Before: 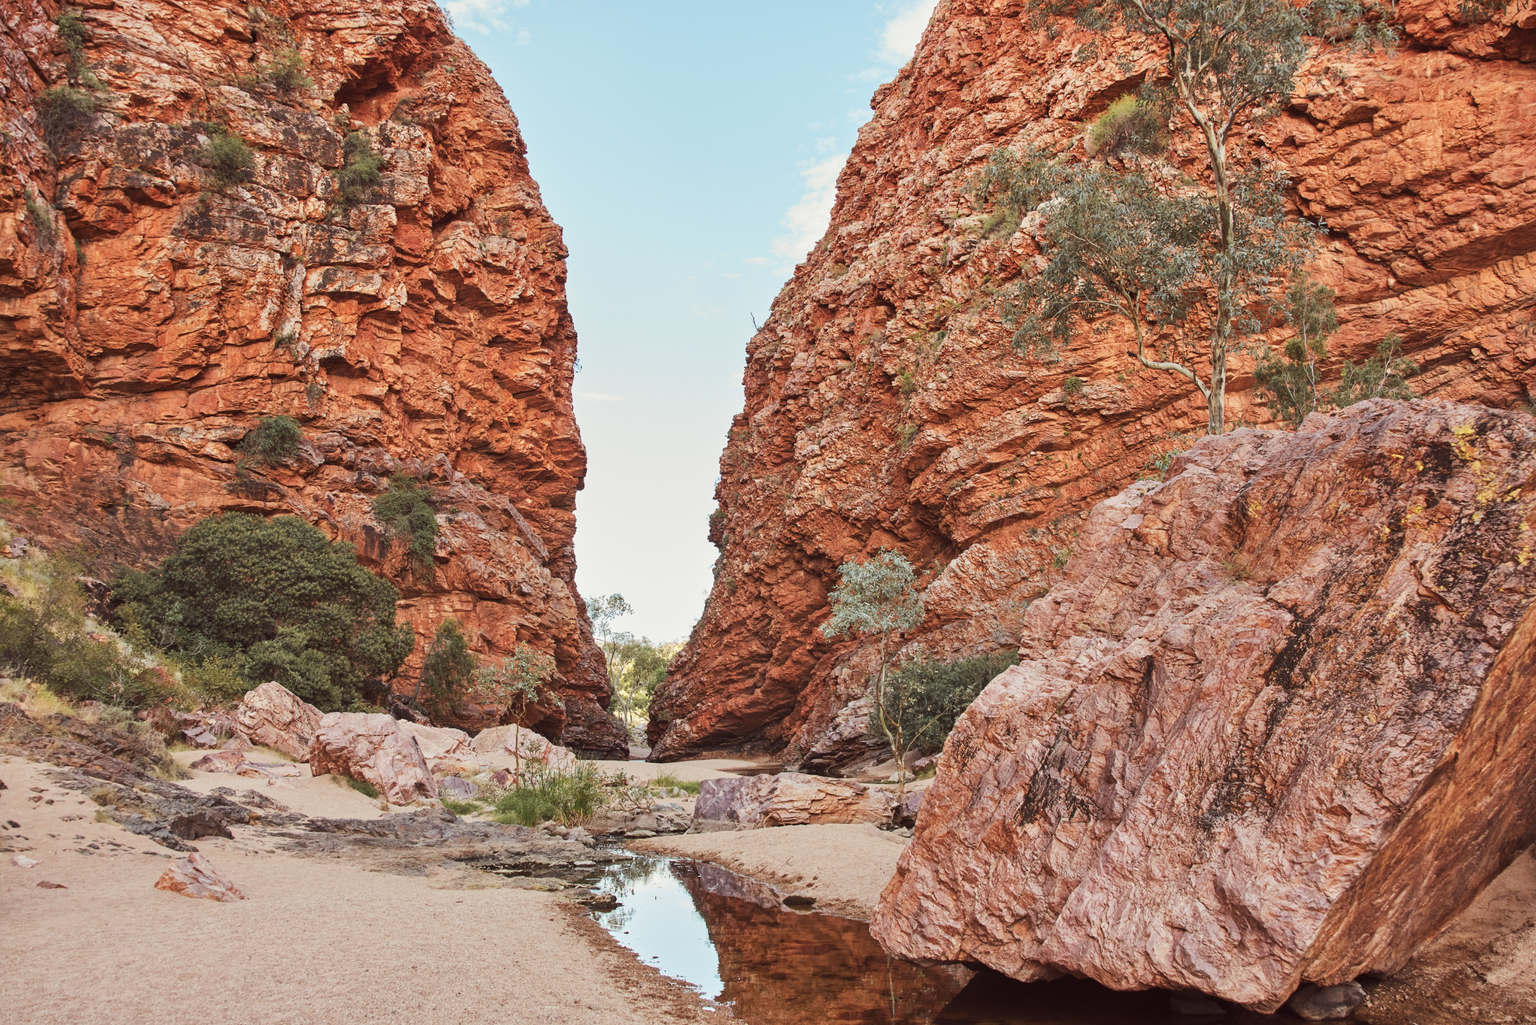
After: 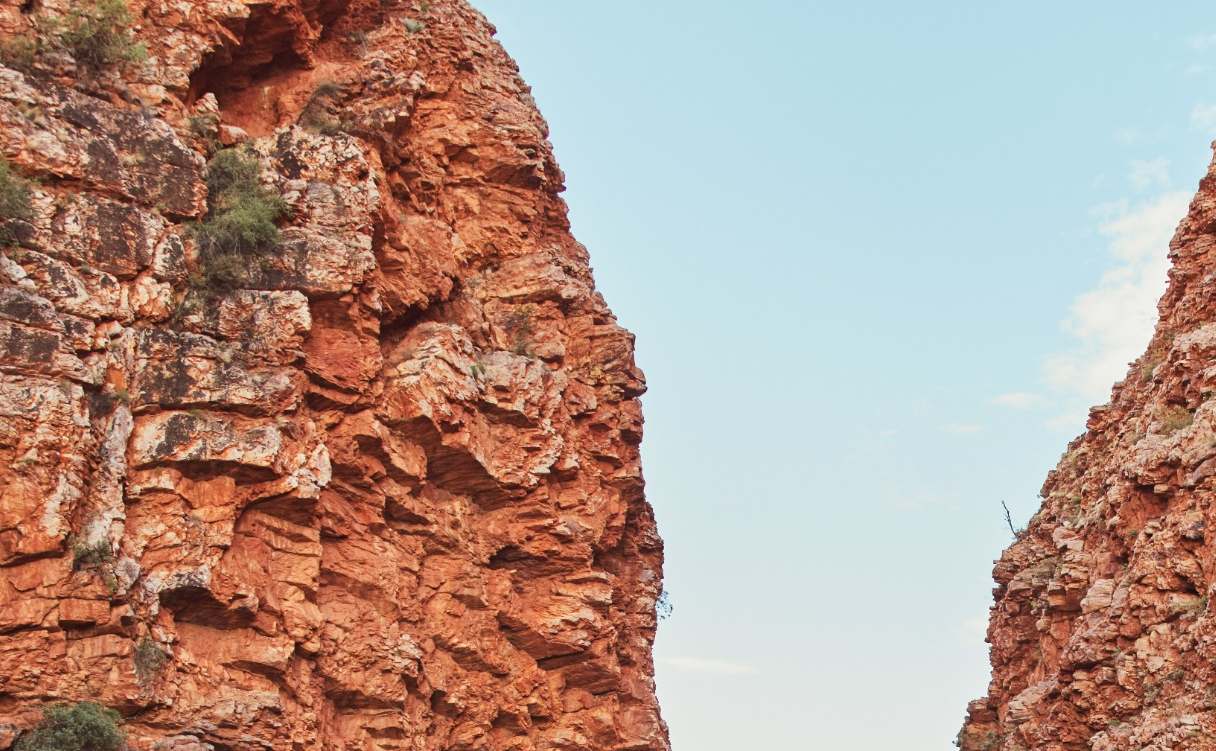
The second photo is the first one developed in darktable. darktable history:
crop: left 15.475%, top 5.454%, right 43.98%, bottom 56.967%
